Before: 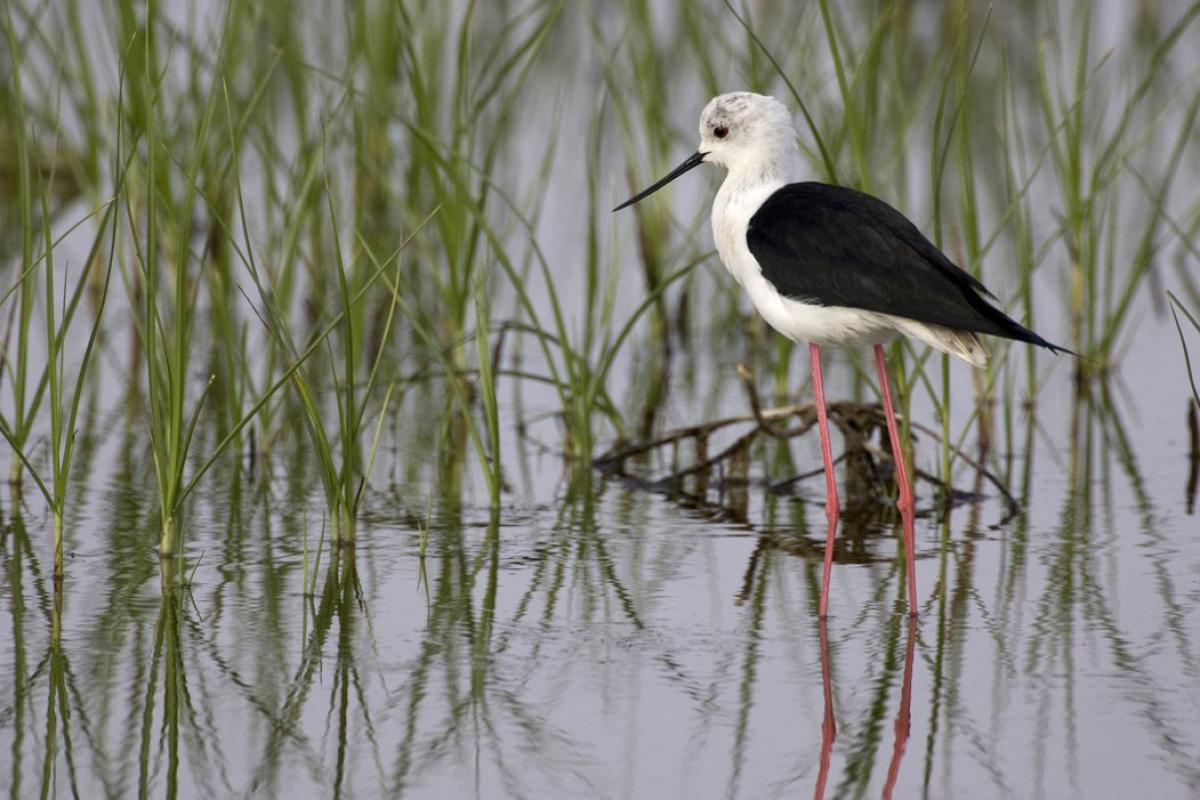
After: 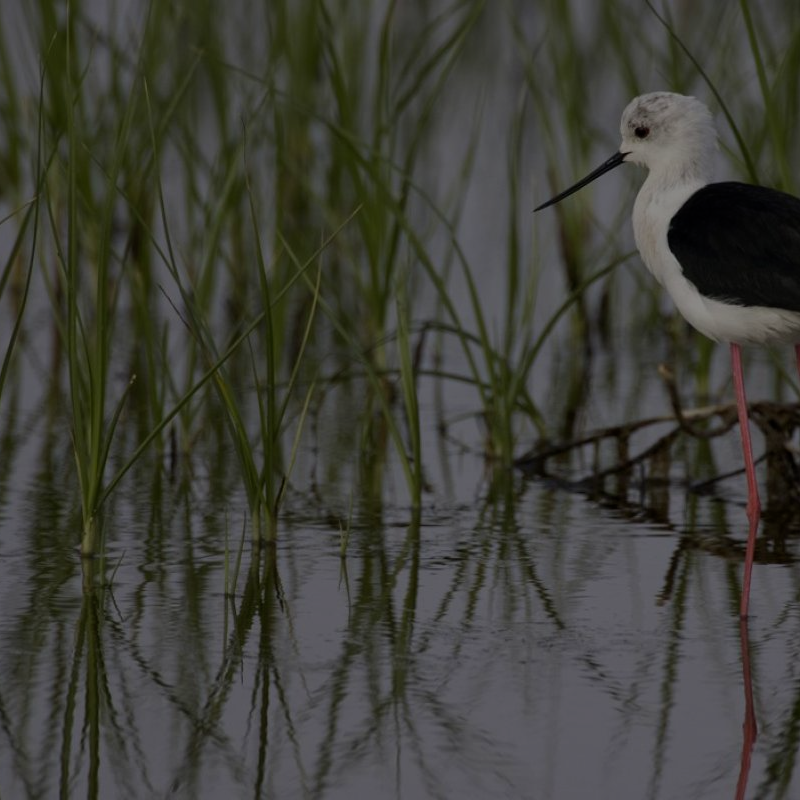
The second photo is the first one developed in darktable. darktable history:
white balance: emerald 1
exposure: exposure -2.002 EV, compensate highlight preservation false
crop and rotate: left 6.617%, right 26.717%
